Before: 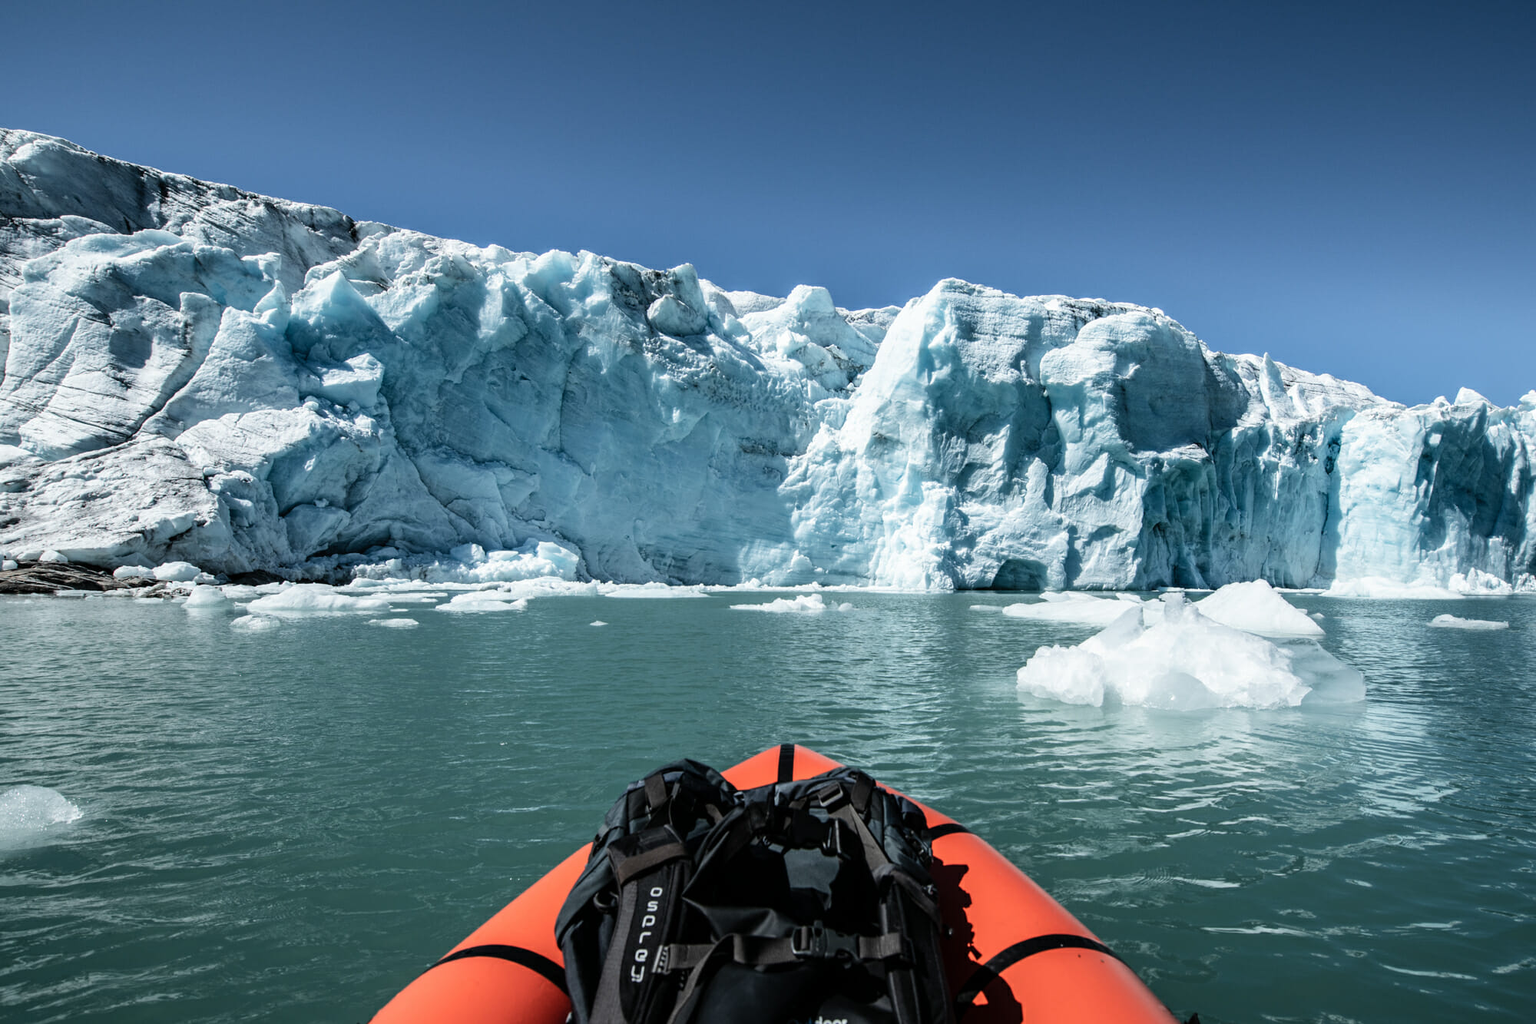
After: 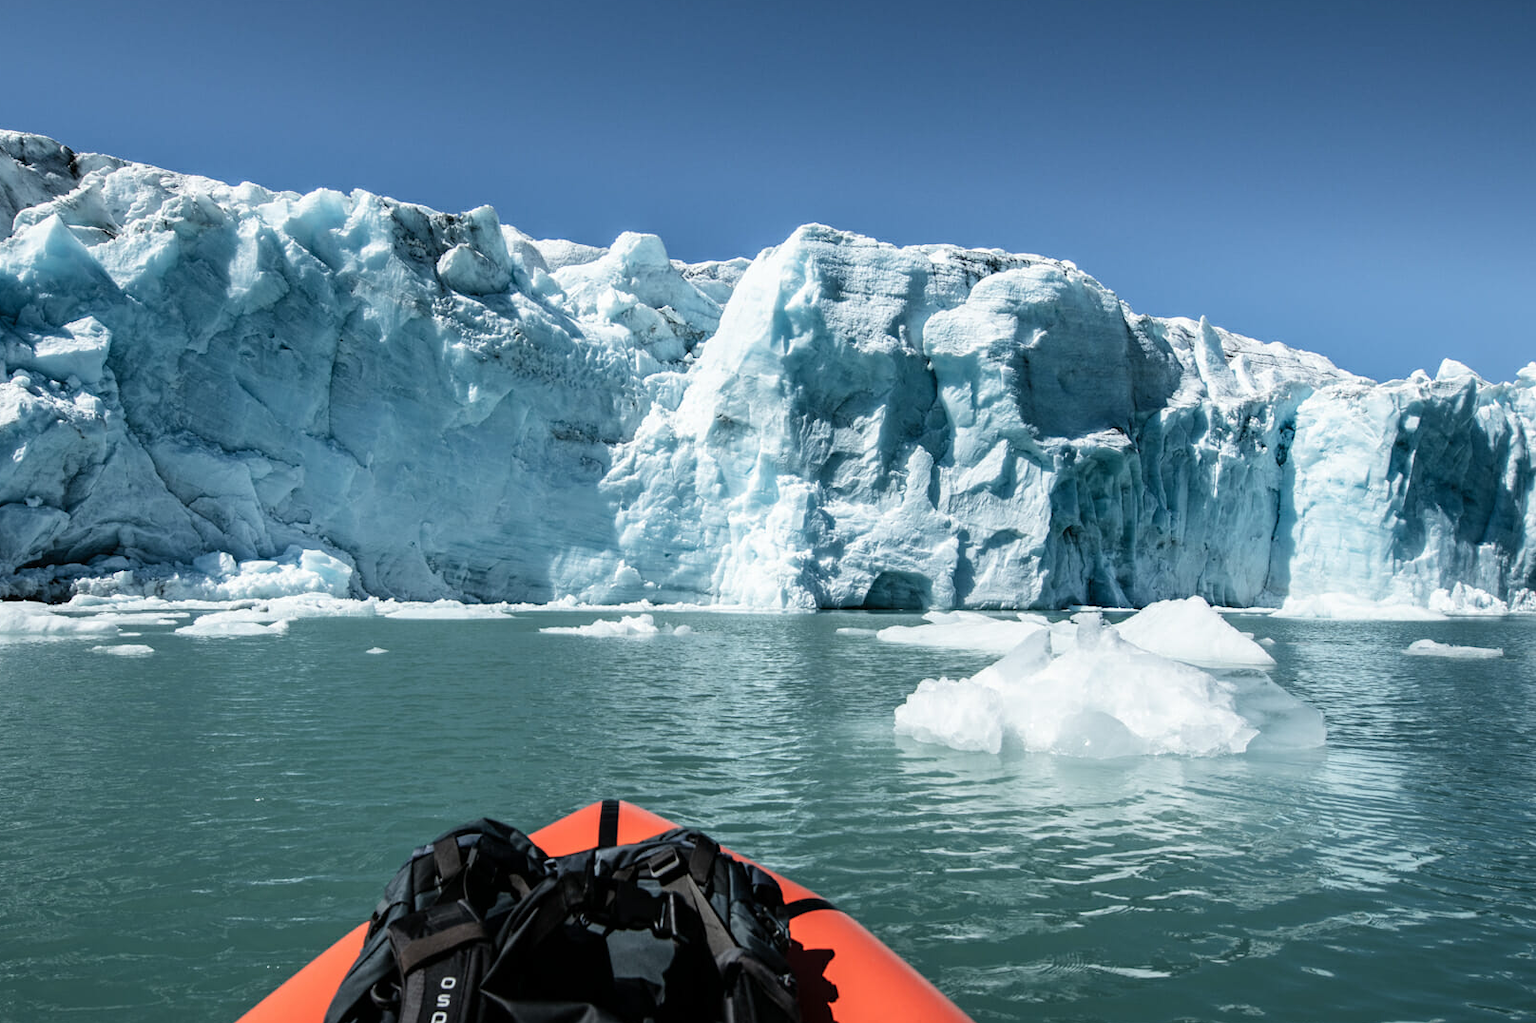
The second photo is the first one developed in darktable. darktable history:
crop: left 19.159%, top 9.58%, bottom 9.58%
base curve: exposure shift 0, preserve colors none
